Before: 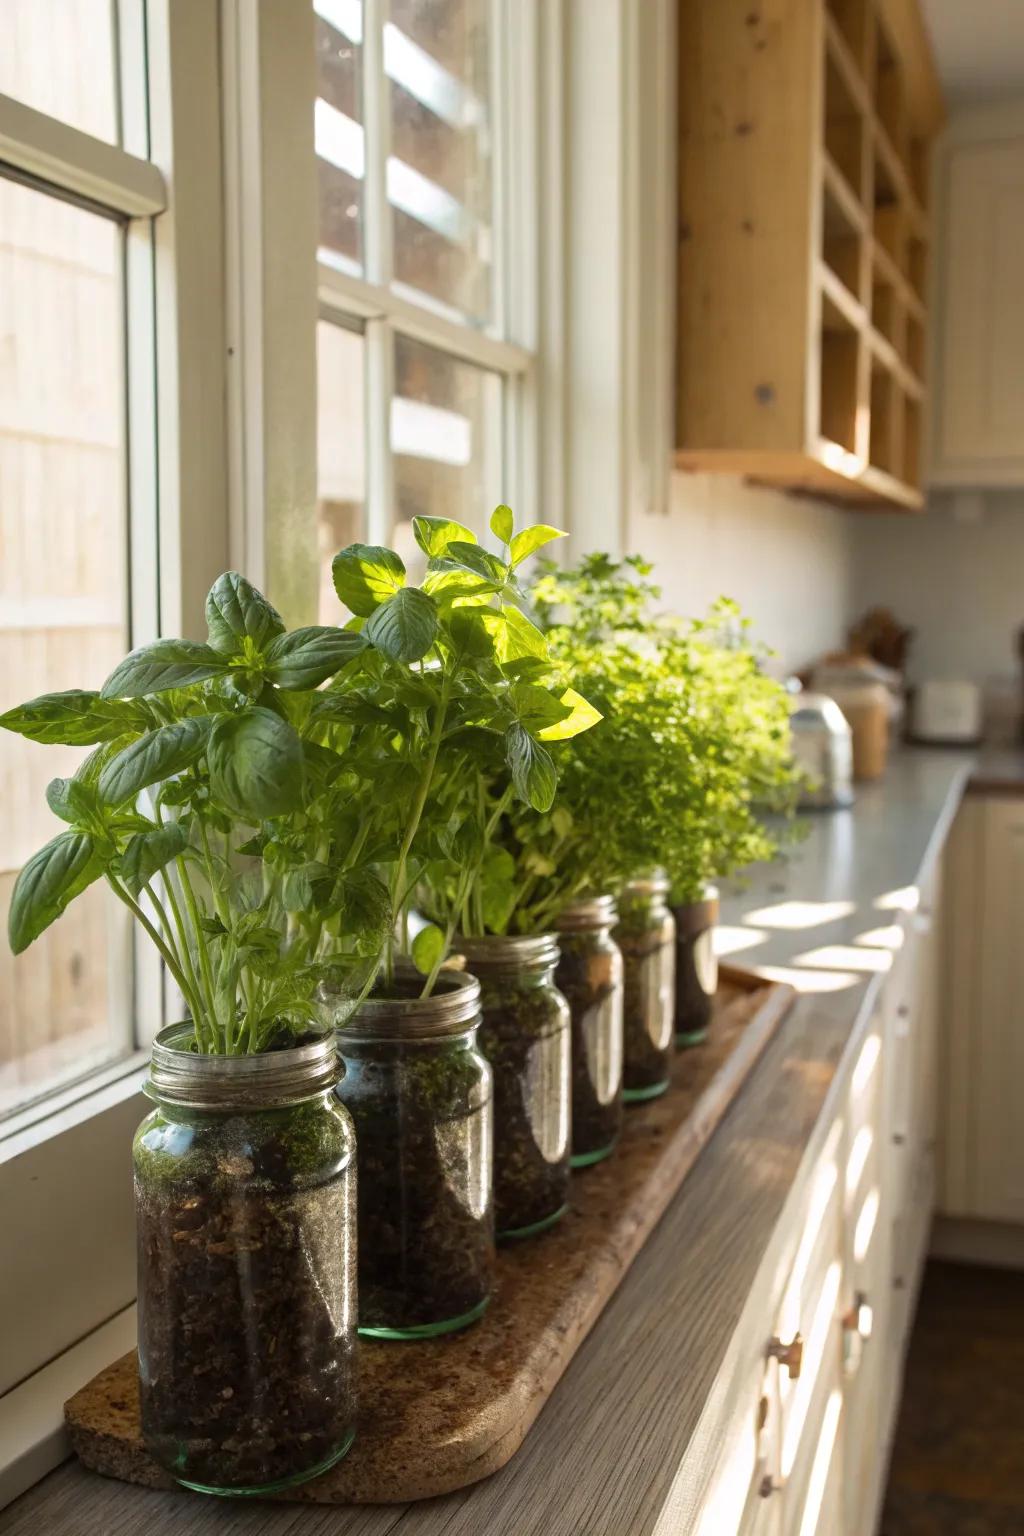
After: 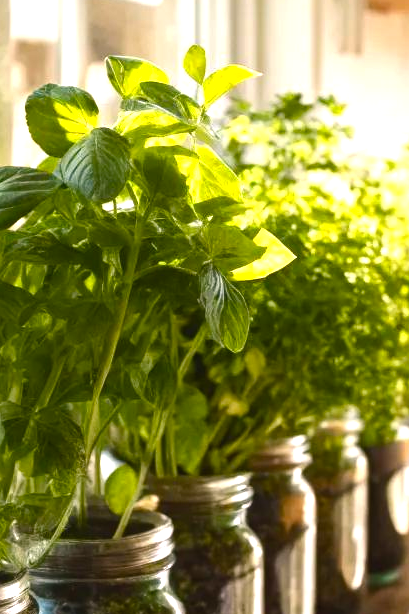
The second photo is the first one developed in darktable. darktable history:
exposure: black level correction 0.001, exposure 0.191 EV, compensate highlight preservation false
crop: left 30%, top 30%, right 30%, bottom 30%
white balance: red 1.004, blue 1.024
color balance rgb: shadows lift › chroma 1%, shadows lift › hue 217.2°, power › hue 310.8°, highlights gain › chroma 1%, highlights gain › hue 54°, global offset › luminance 0.5%, global offset › hue 171.6°, perceptual saturation grading › global saturation 14.09%, perceptual saturation grading › highlights -25%, perceptual saturation grading › shadows 30%, perceptual brilliance grading › highlights 13.42%, perceptual brilliance grading › mid-tones 8.05%, perceptual brilliance grading › shadows -17.45%, global vibrance 25%
